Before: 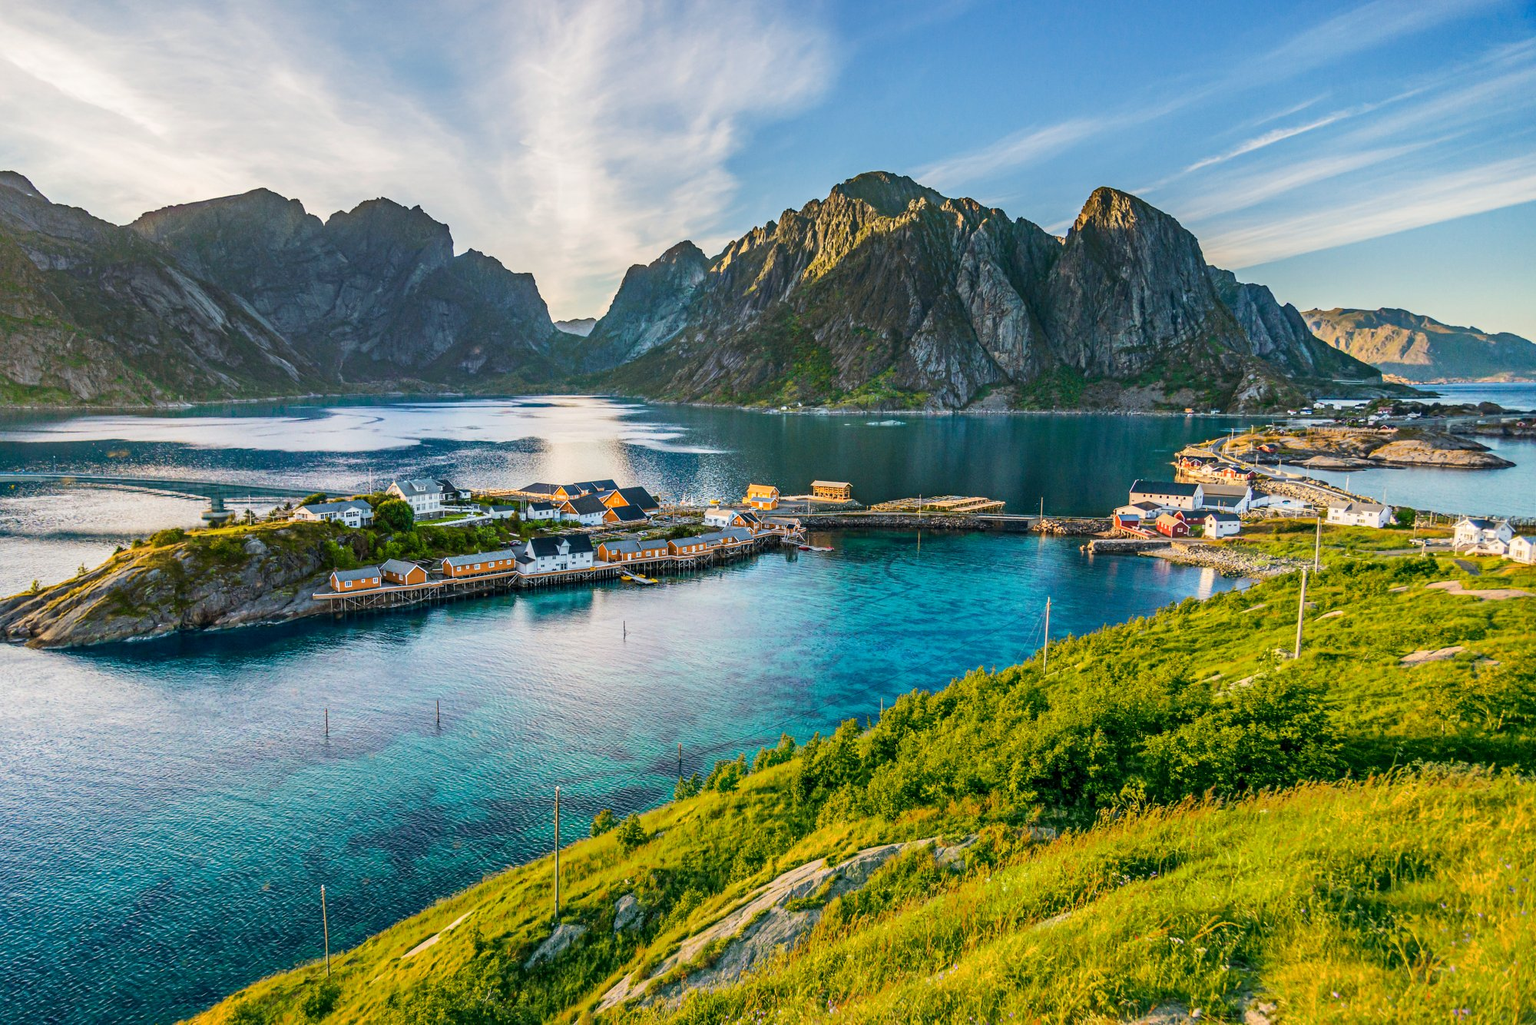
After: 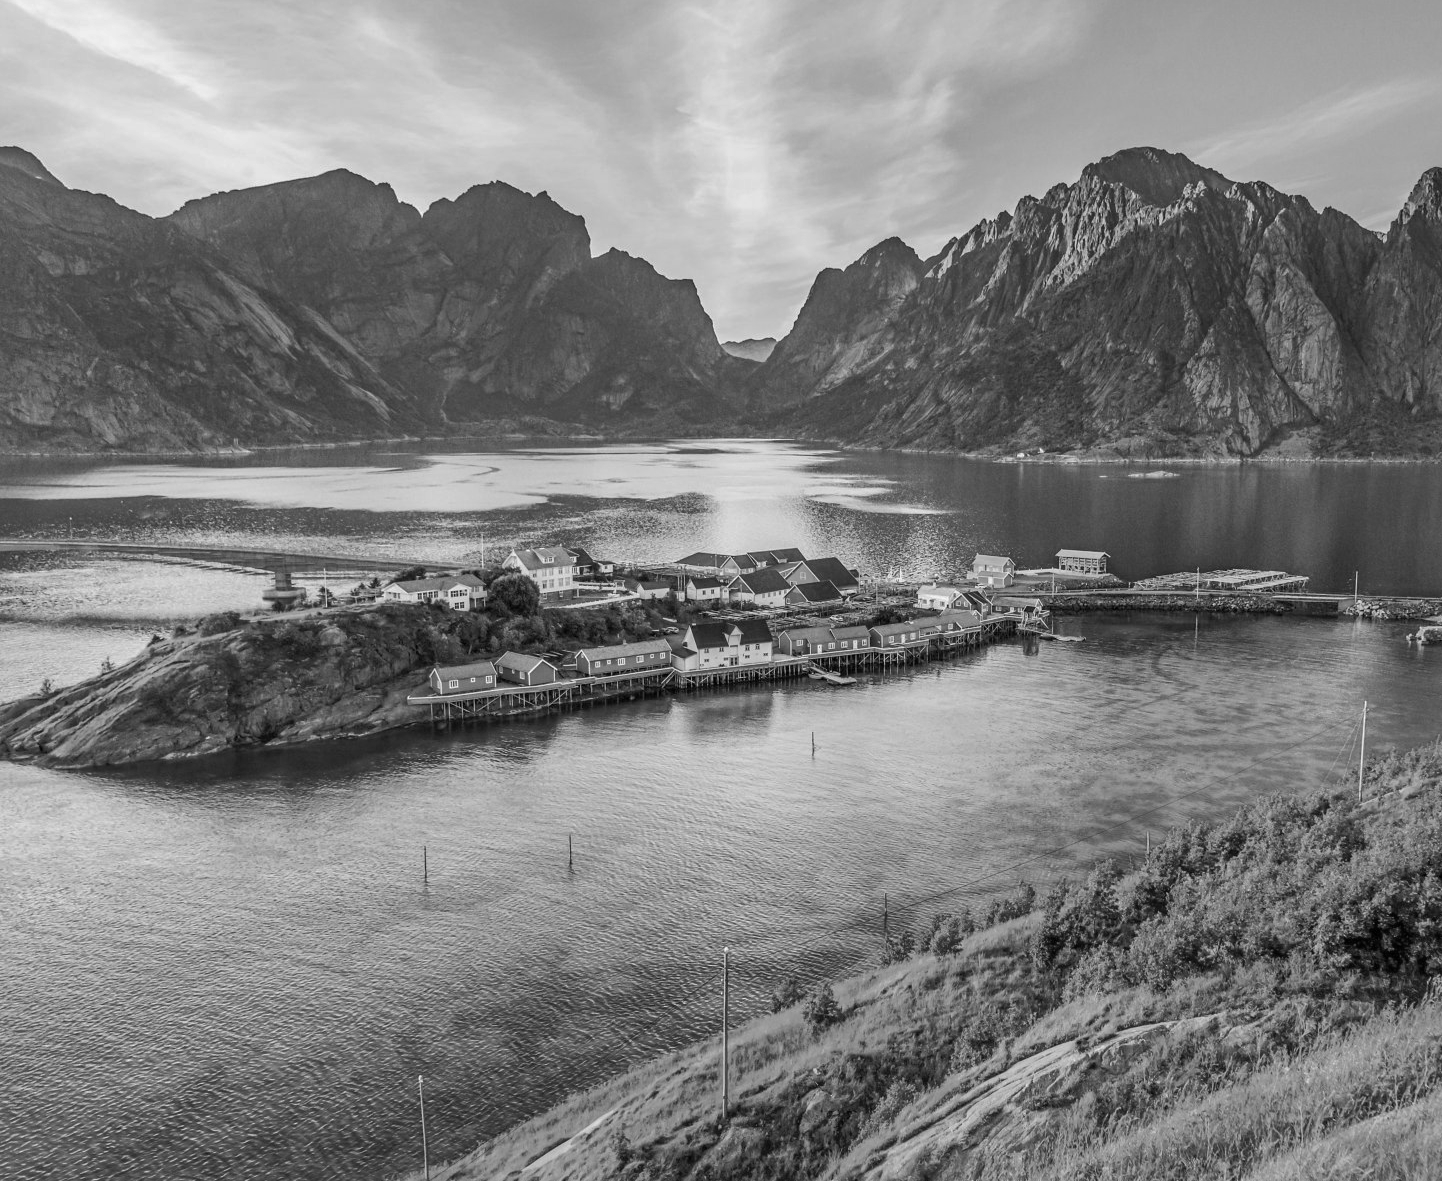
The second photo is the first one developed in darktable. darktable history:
exposure: exposure -0.043 EV, compensate highlight preservation false
crop: top 5.754%, right 27.892%, bottom 5.7%
shadows and highlights: on, module defaults
color calibration: output gray [0.267, 0.423, 0.261, 0], gray › normalize channels true, illuminant custom, x 0.367, y 0.392, temperature 4433.64 K, gamut compression 0.004
